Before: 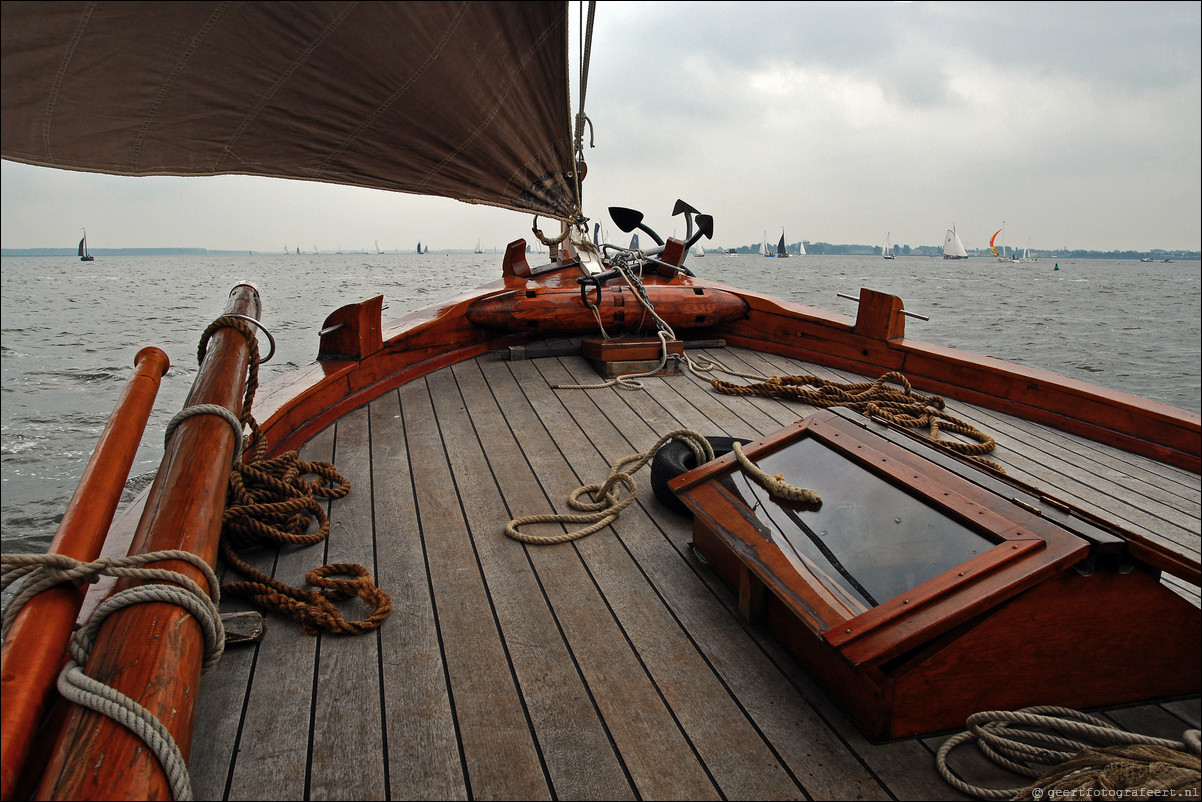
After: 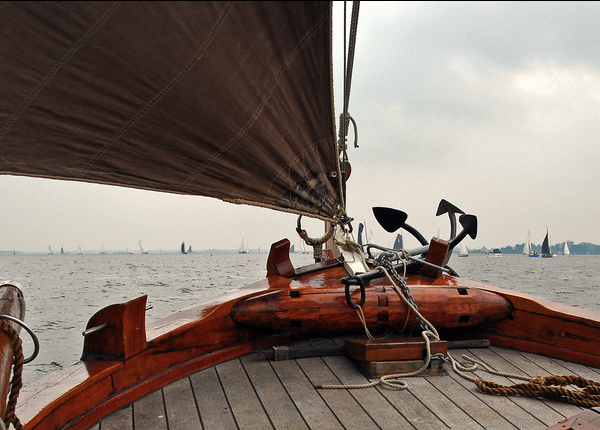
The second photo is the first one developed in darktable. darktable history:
crop: left 19.644%, right 30.251%, bottom 46.099%
color balance rgb: highlights gain › chroma 1.057%, highlights gain › hue 71.2°, perceptual saturation grading › global saturation 0.003%, global vibrance 4.93%
